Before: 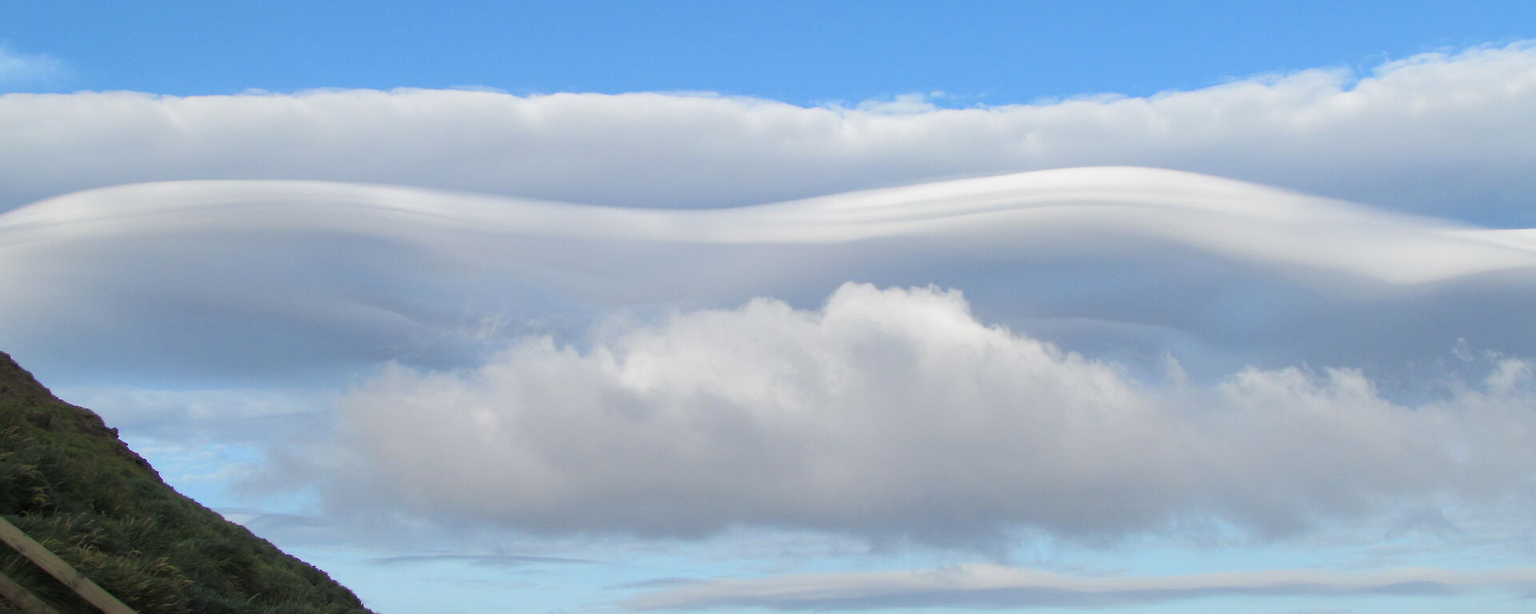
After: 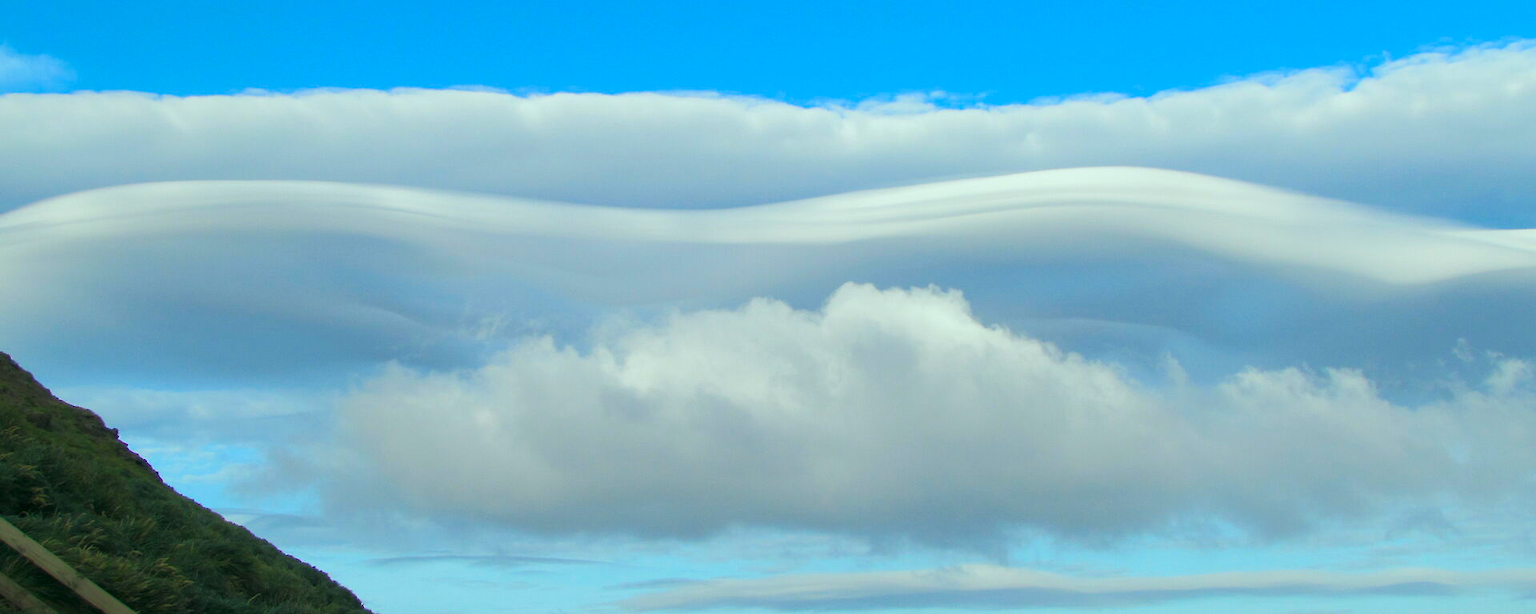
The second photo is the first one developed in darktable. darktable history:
color correction: highlights a* -7.48, highlights b* 1.34, shadows a* -3.76, saturation 1.37
contrast brightness saturation: contrast 0.009, saturation -0.051
